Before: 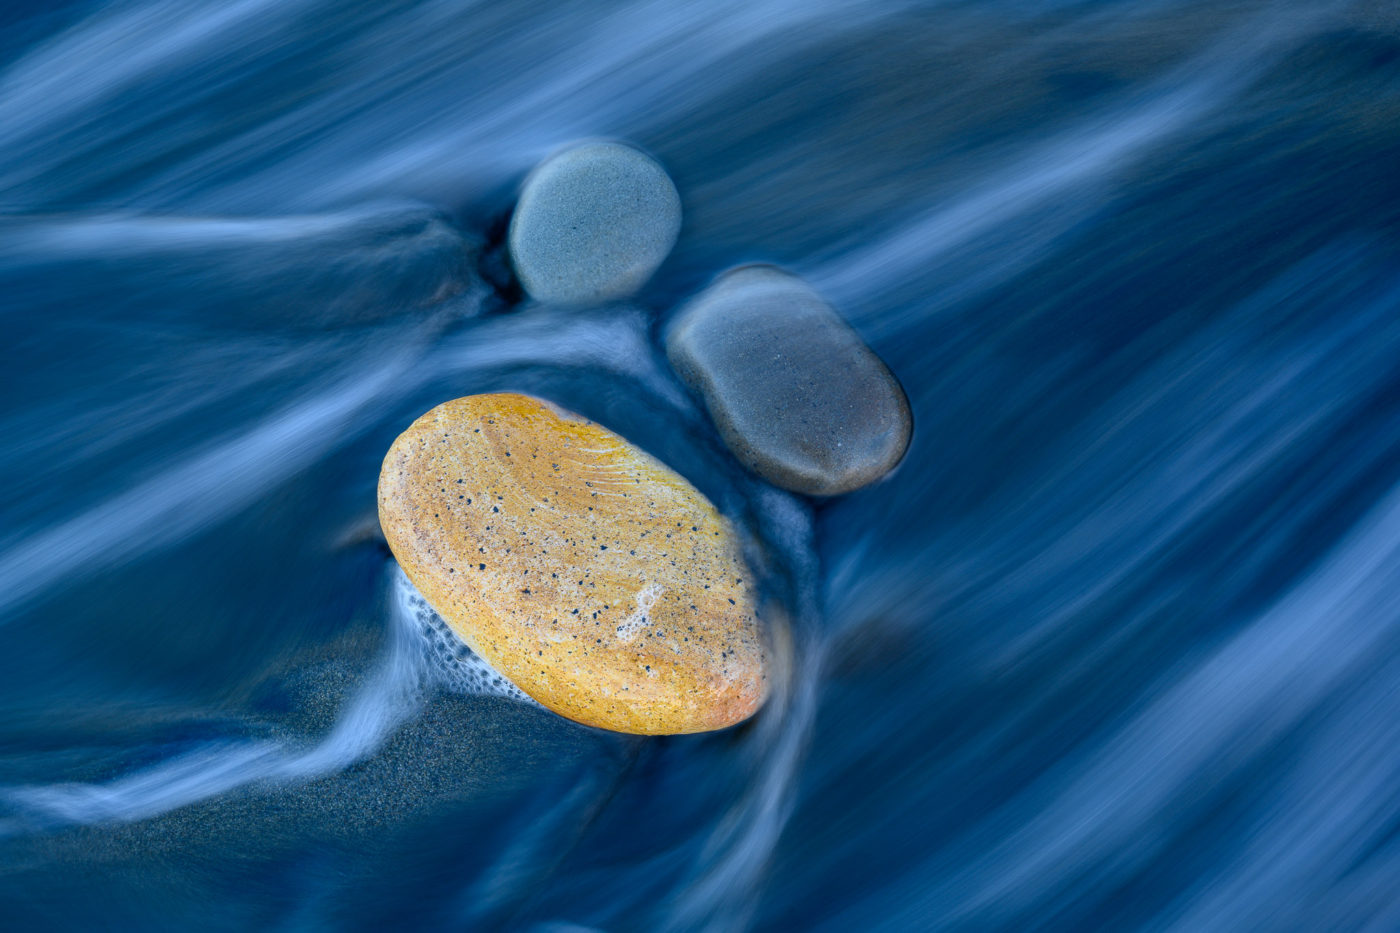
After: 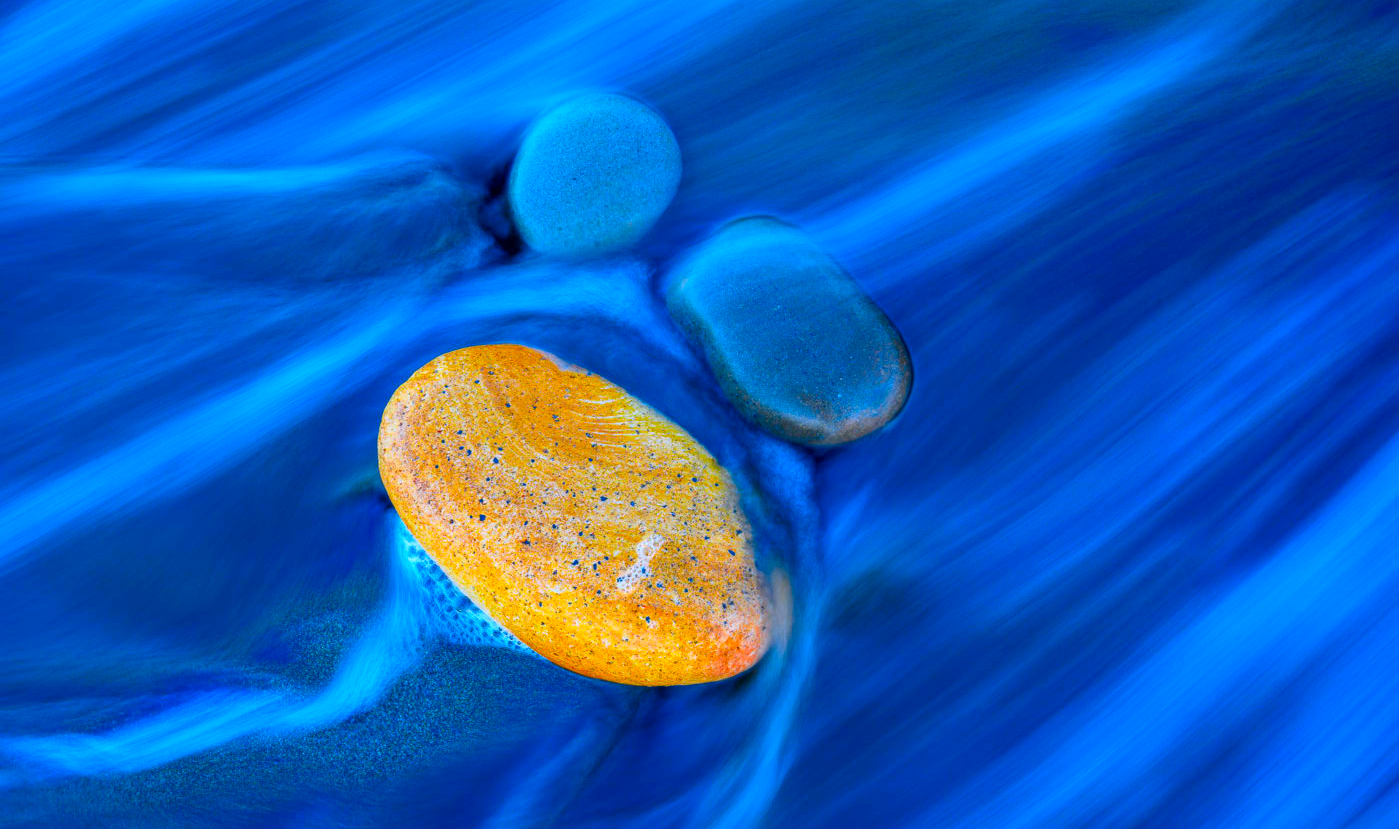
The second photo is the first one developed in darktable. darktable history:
color correction: highlights a* 1.7, highlights b* -1.76, saturation 2.47
crop and rotate: top 5.432%, bottom 5.615%
local contrast: highlights 106%, shadows 102%, detail 119%, midtone range 0.2
